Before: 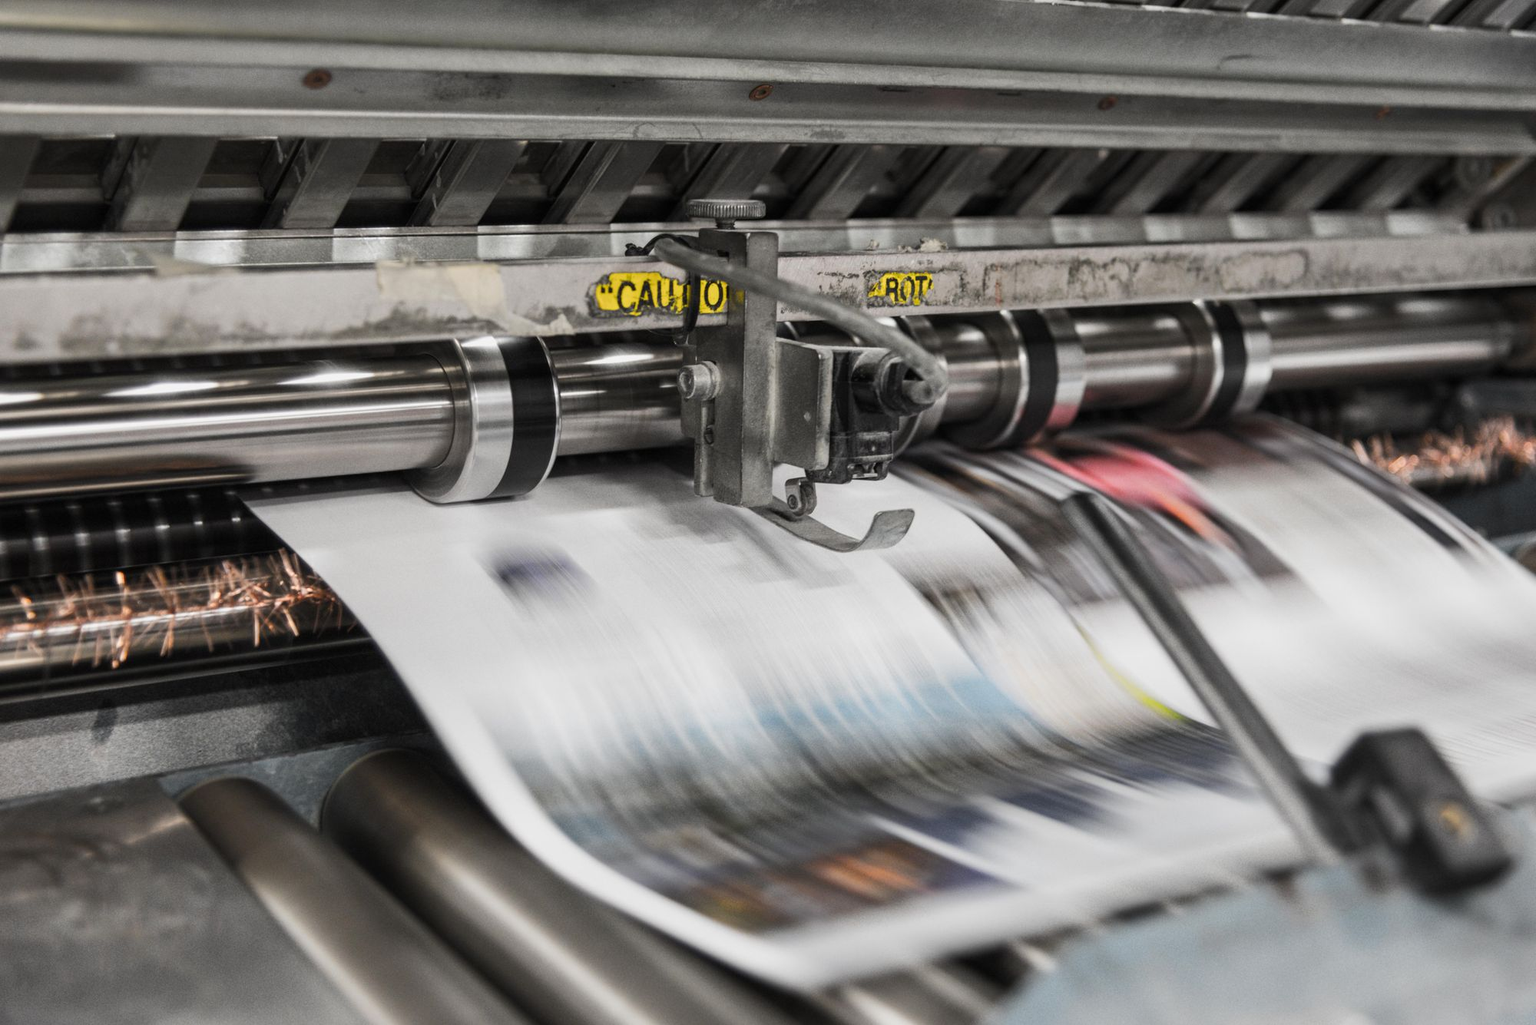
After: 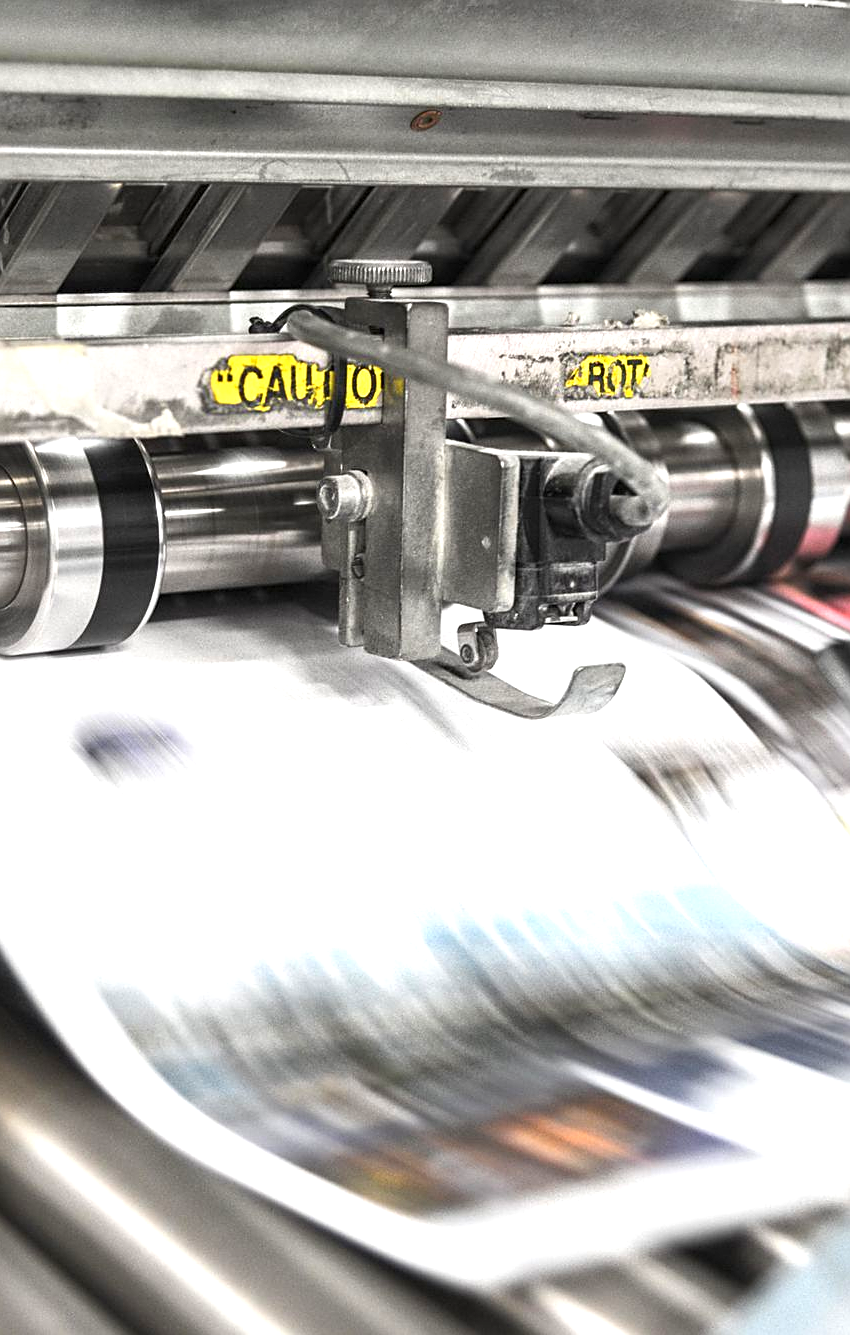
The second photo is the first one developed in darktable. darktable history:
sharpen: on, module defaults
exposure: black level correction 0, exposure 1.122 EV, compensate highlight preservation false
crop: left 28.29%, right 29.187%
